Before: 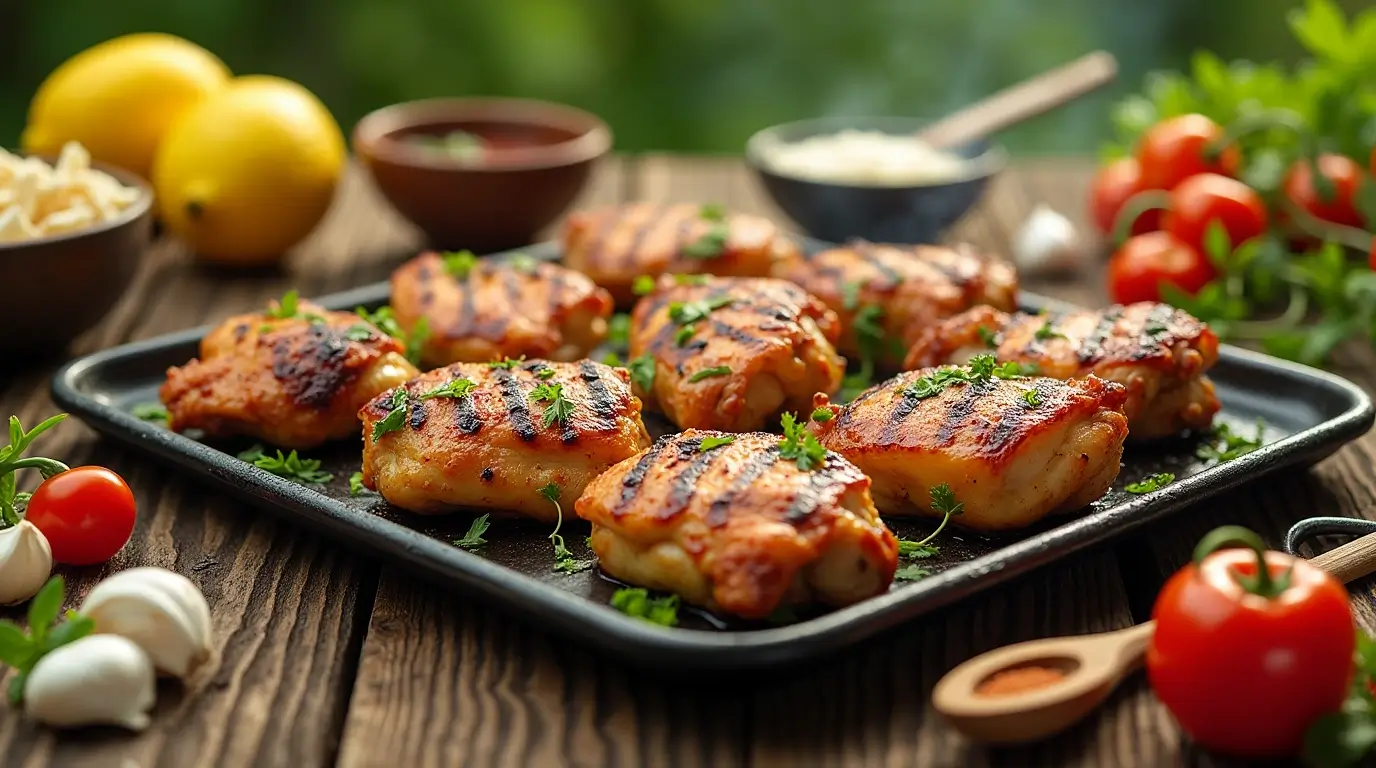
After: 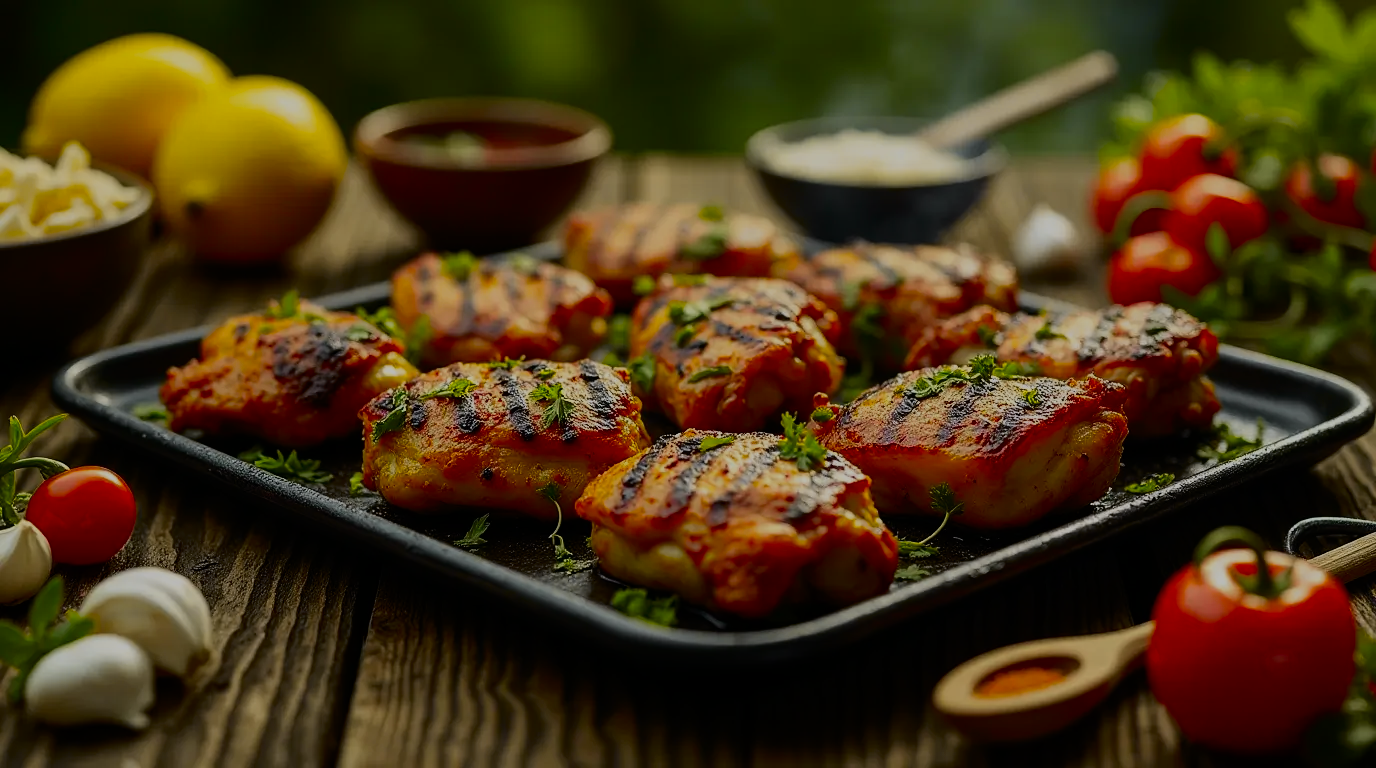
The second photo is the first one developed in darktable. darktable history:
contrast brightness saturation: contrast 0.04, saturation 0.16
exposure: exposure -1.468 EV, compensate highlight preservation false
tone curve: curves: ch0 [(0, 0) (0.136, 0.084) (0.346, 0.366) (0.489, 0.559) (0.66, 0.748) (0.849, 0.902) (1, 0.974)]; ch1 [(0, 0) (0.353, 0.344) (0.45, 0.46) (0.498, 0.498) (0.521, 0.512) (0.563, 0.559) (0.592, 0.605) (0.641, 0.673) (1, 1)]; ch2 [(0, 0) (0.333, 0.346) (0.375, 0.375) (0.424, 0.43) (0.476, 0.492) (0.502, 0.502) (0.524, 0.531) (0.579, 0.61) (0.612, 0.644) (0.641, 0.722) (1, 1)], color space Lab, independent channels, preserve colors none
